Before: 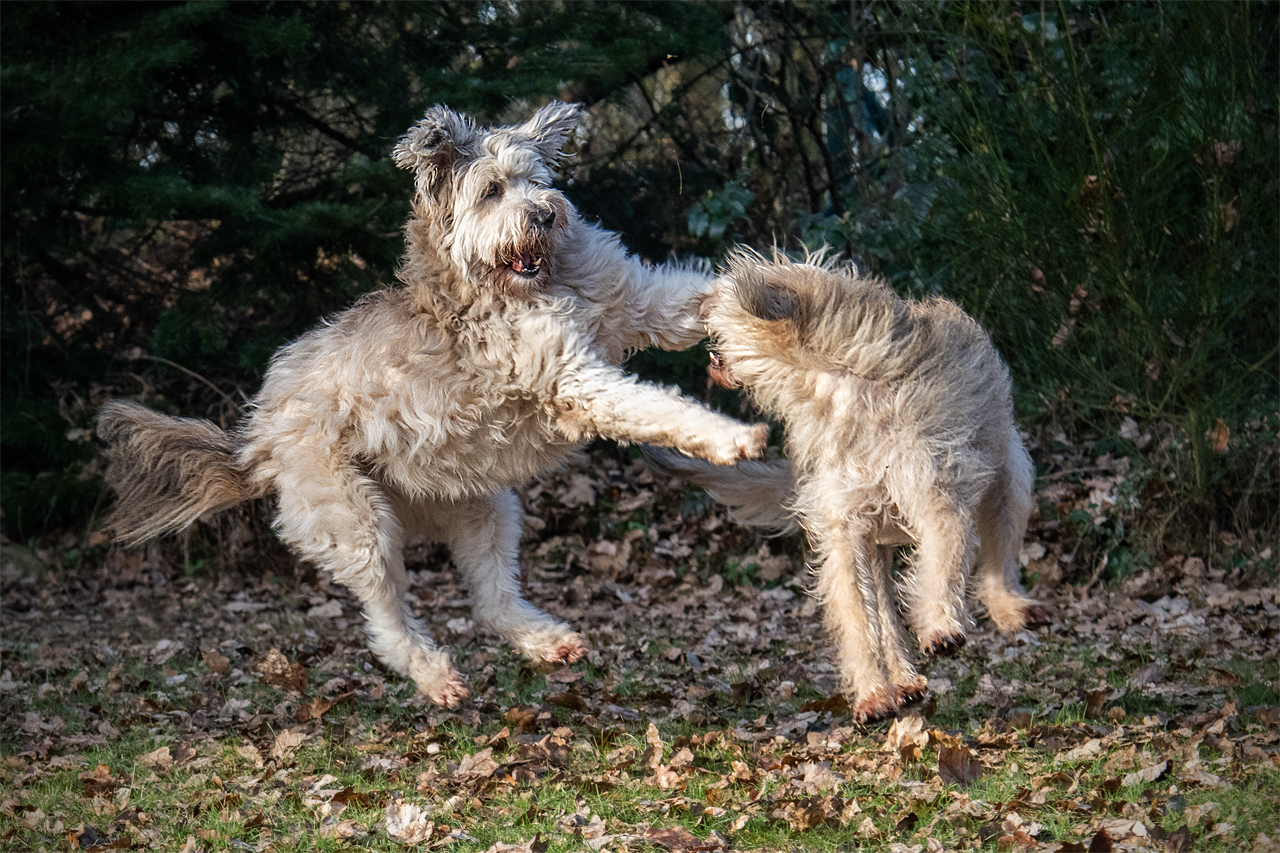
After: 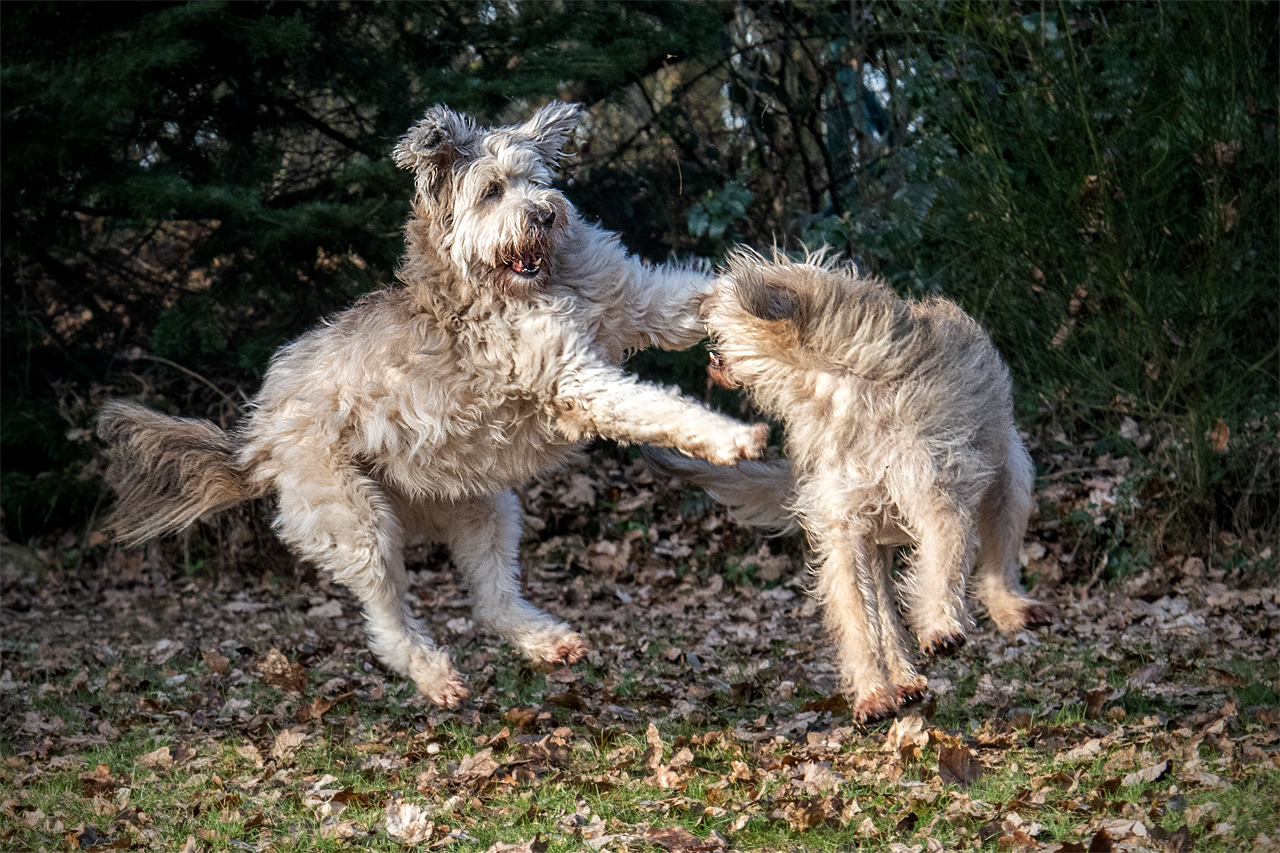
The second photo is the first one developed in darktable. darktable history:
local contrast: highlights 106%, shadows 99%, detail 119%, midtone range 0.2
